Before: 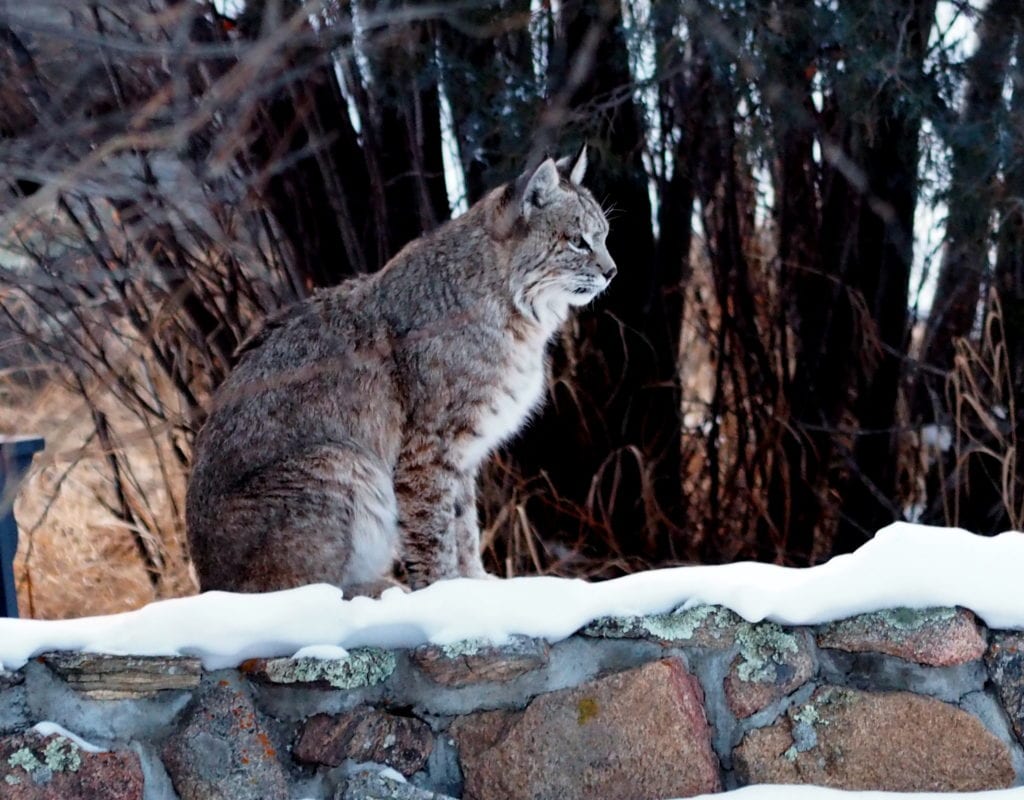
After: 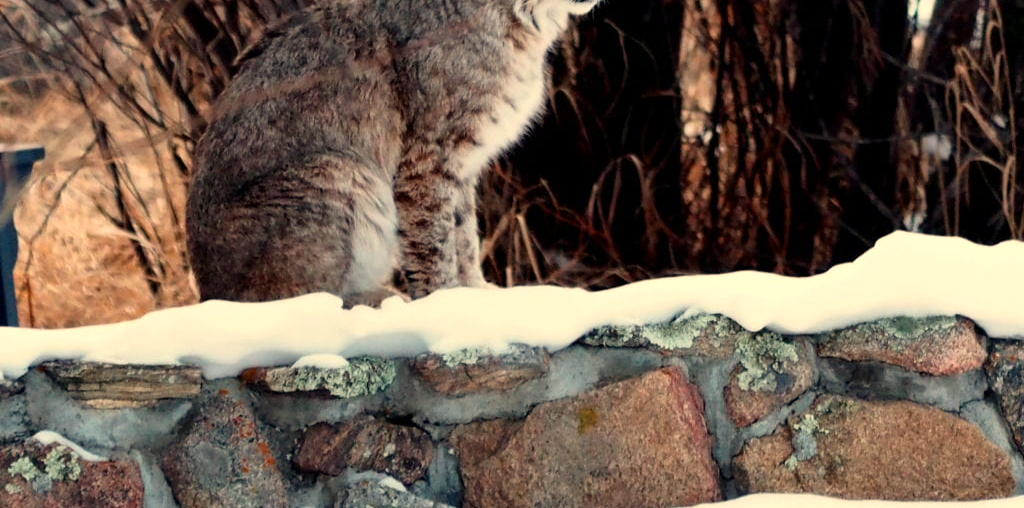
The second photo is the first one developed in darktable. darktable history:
crop and rotate: top 36.435%
white balance: red 1.123, blue 0.83
contrast brightness saturation: contrast 0.08, saturation 0.02
